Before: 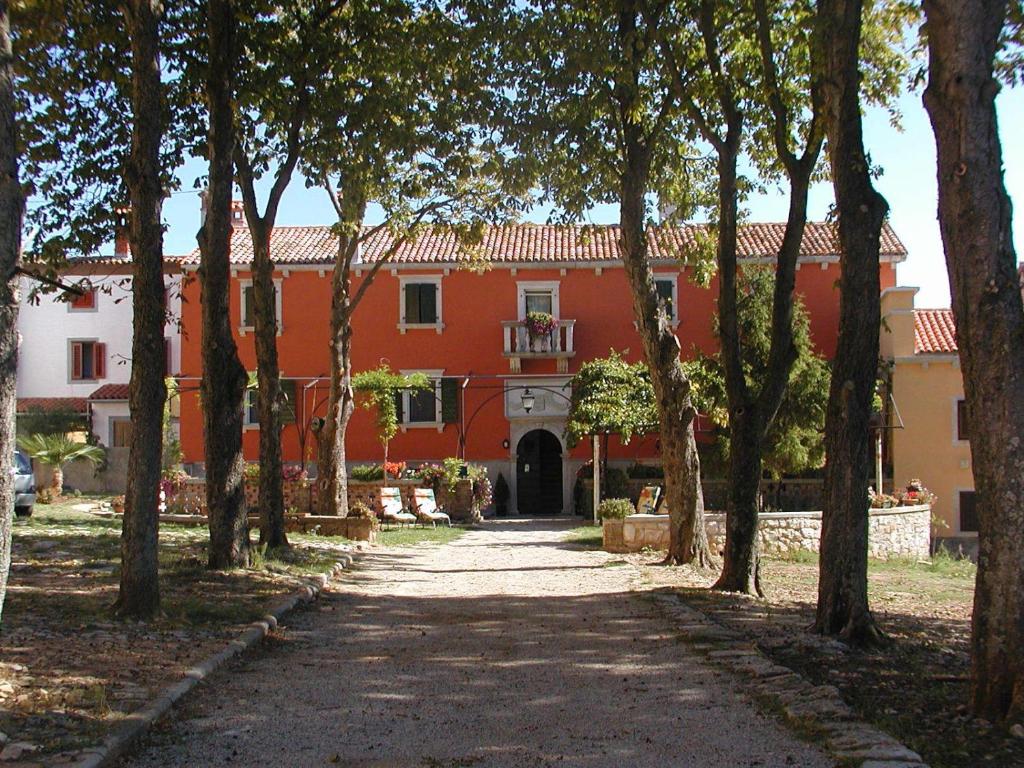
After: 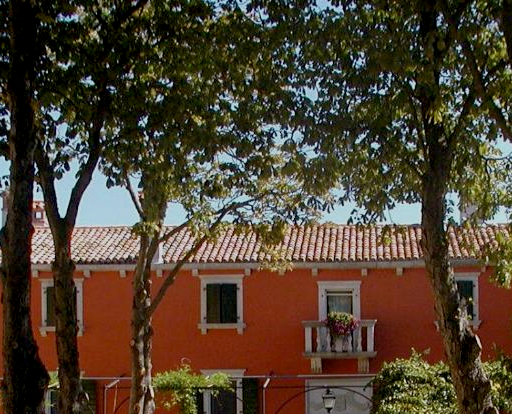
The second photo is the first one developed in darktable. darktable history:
exposure: black level correction 0.011, exposure -0.479 EV, compensate highlight preservation false
crop: left 19.436%, right 30.56%, bottom 46.06%
